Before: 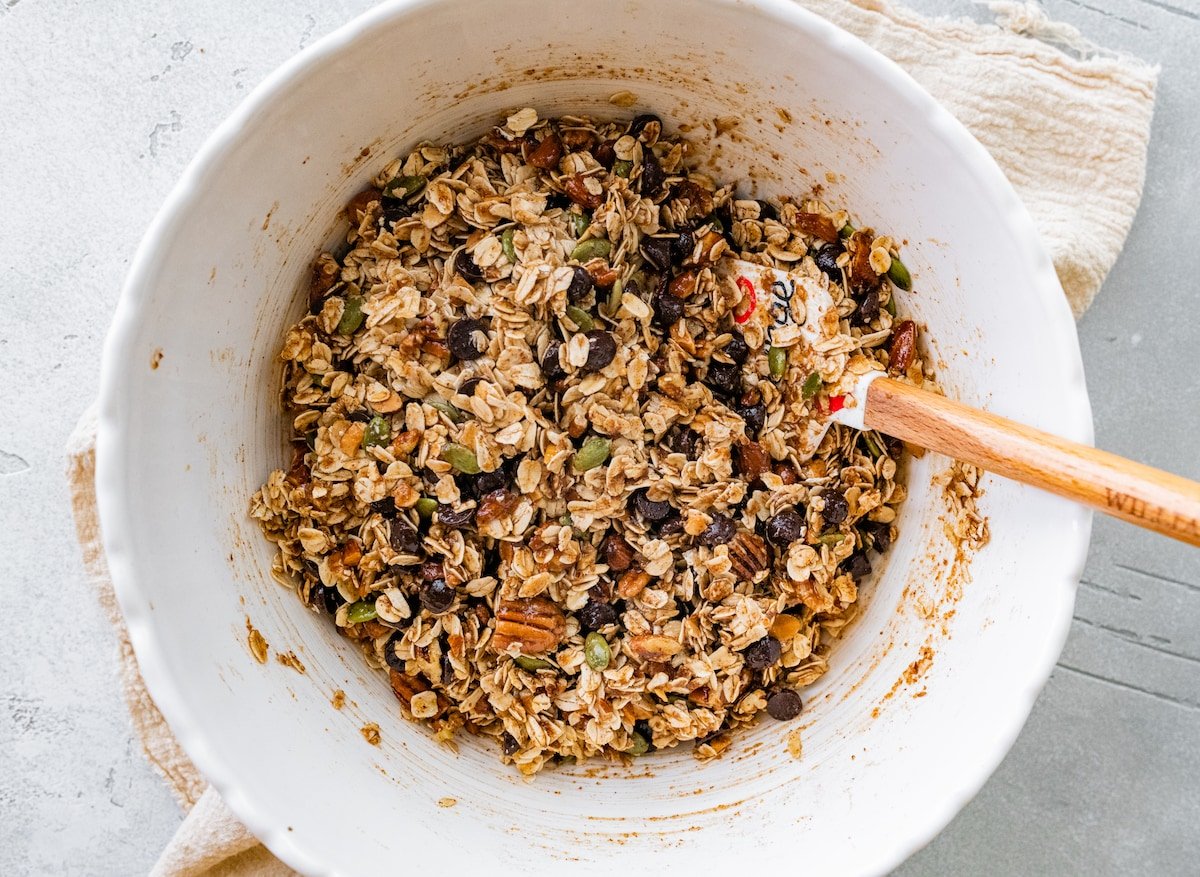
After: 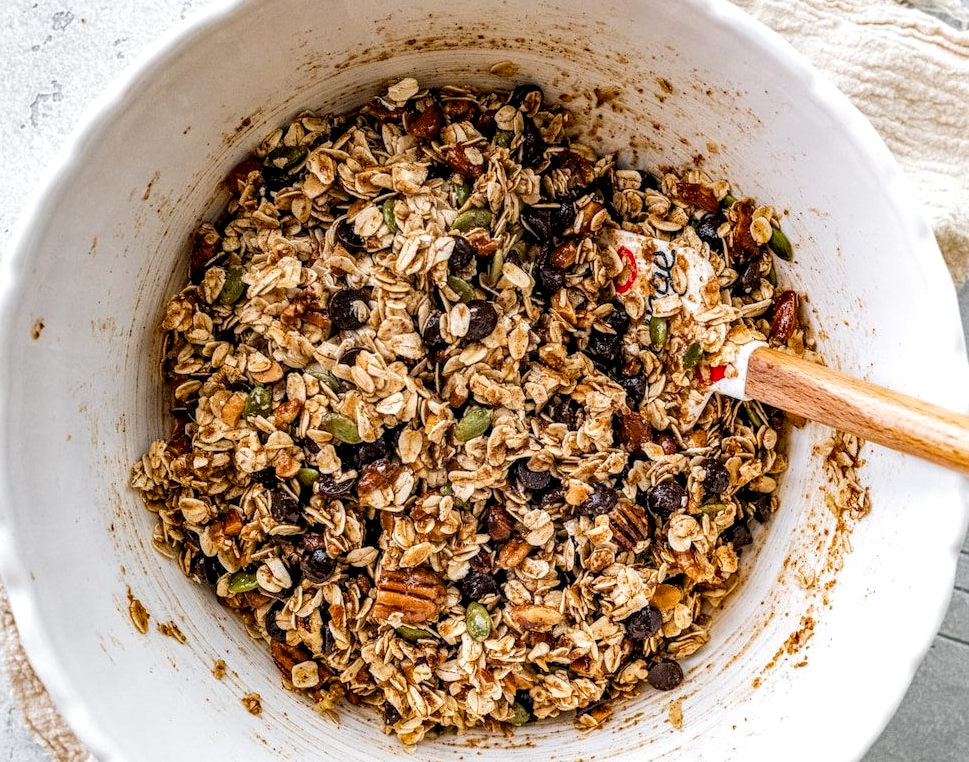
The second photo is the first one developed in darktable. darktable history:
local contrast: detail 160%
crop: left 9.925%, top 3.518%, right 9.248%, bottom 9.508%
